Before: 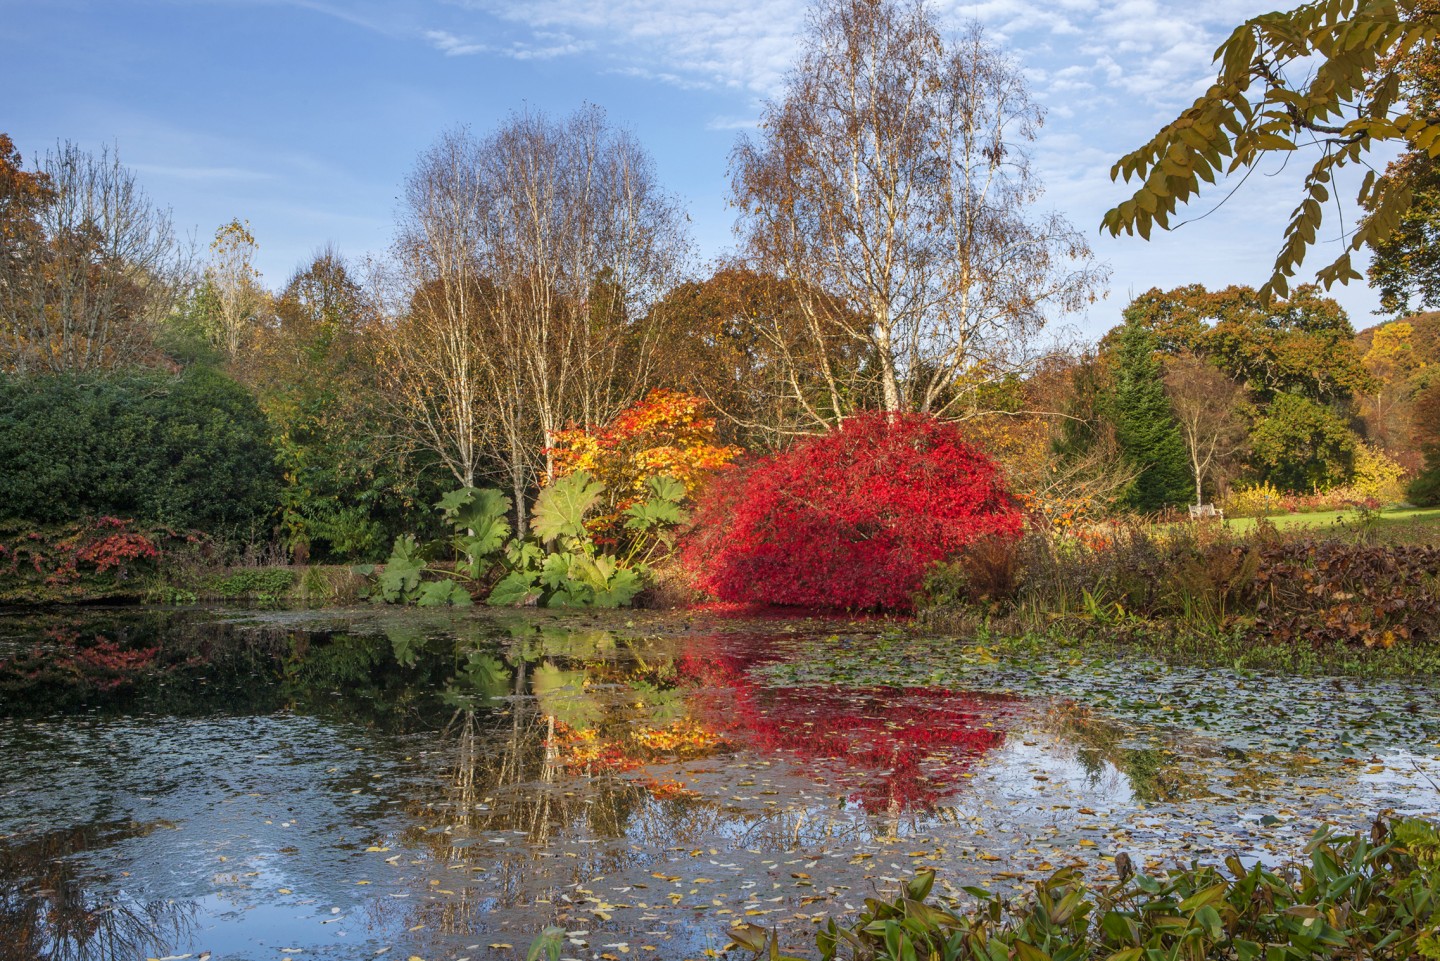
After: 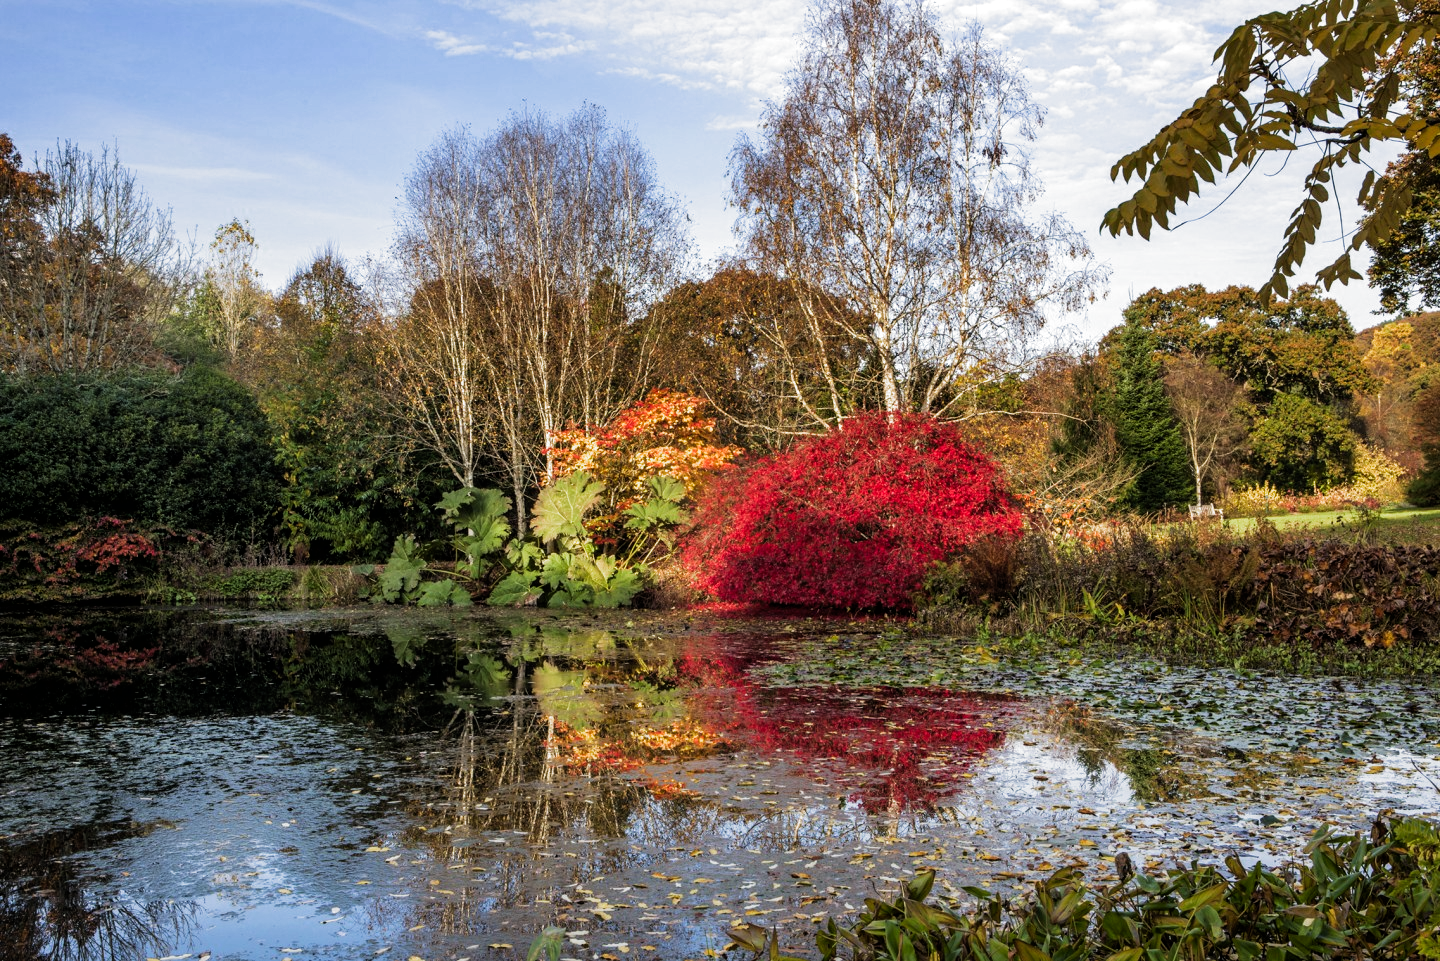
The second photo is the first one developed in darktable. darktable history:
filmic rgb: black relative exposure -8.2 EV, white relative exposure 2.2 EV, threshold 3 EV, hardness 7.11, latitude 75%, contrast 1.325, highlights saturation mix -2%, shadows ↔ highlights balance 30%, preserve chrominance RGB euclidean norm, color science v5 (2021), contrast in shadows safe, contrast in highlights safe, enable highlight reconstruction true
color correction: saturation 1.11
